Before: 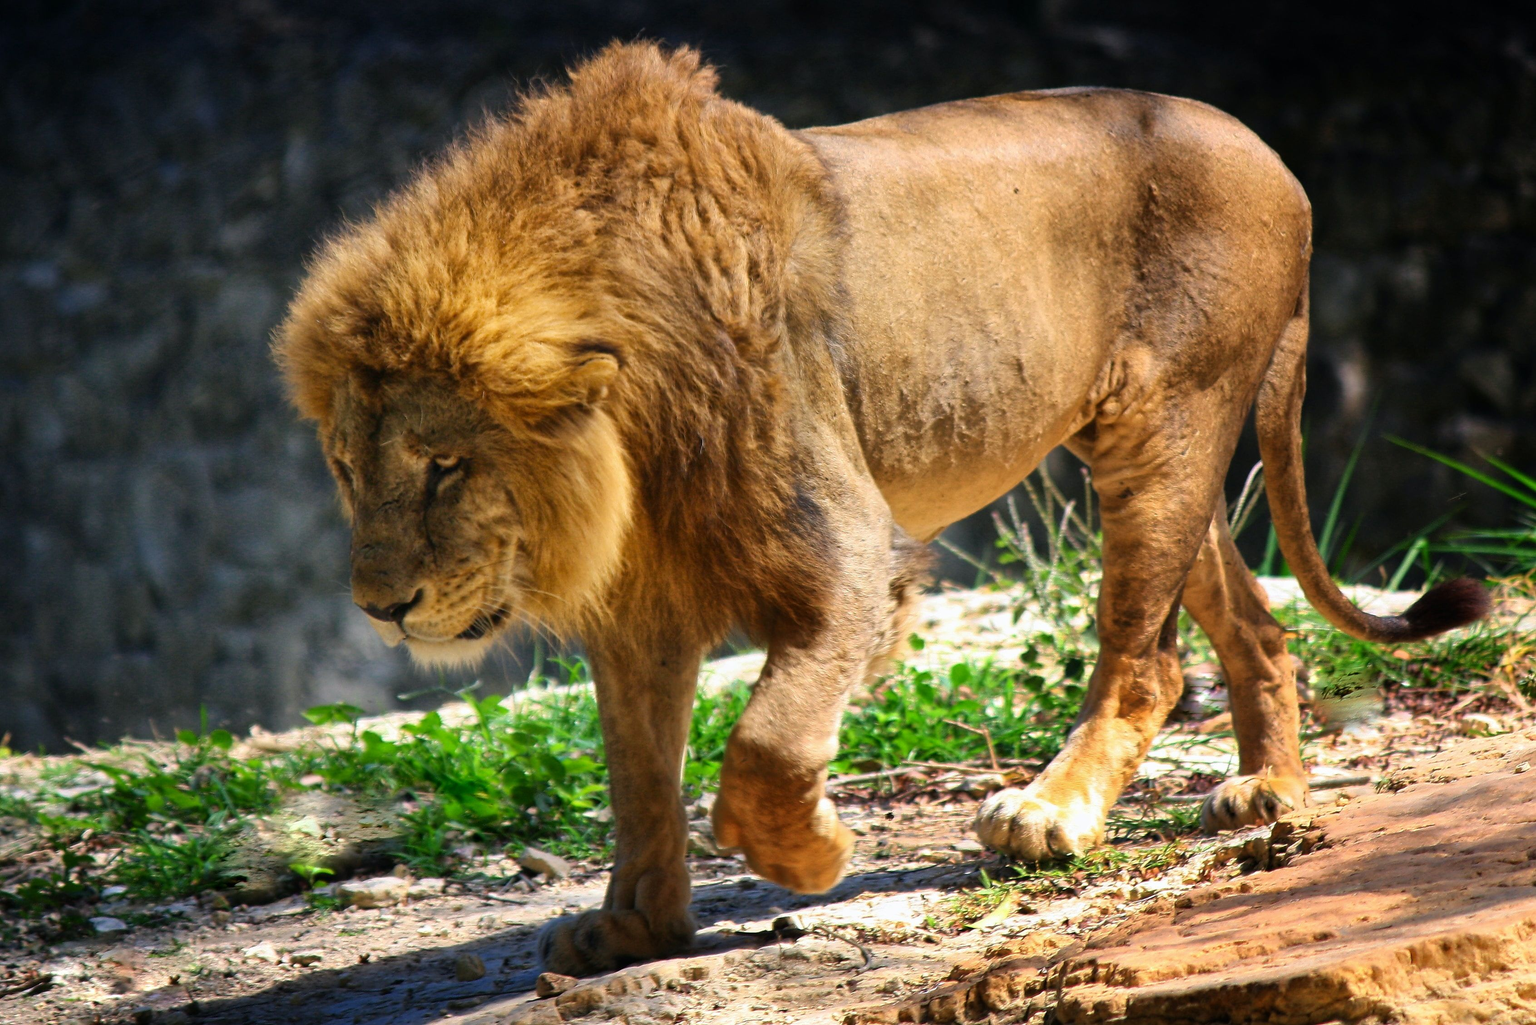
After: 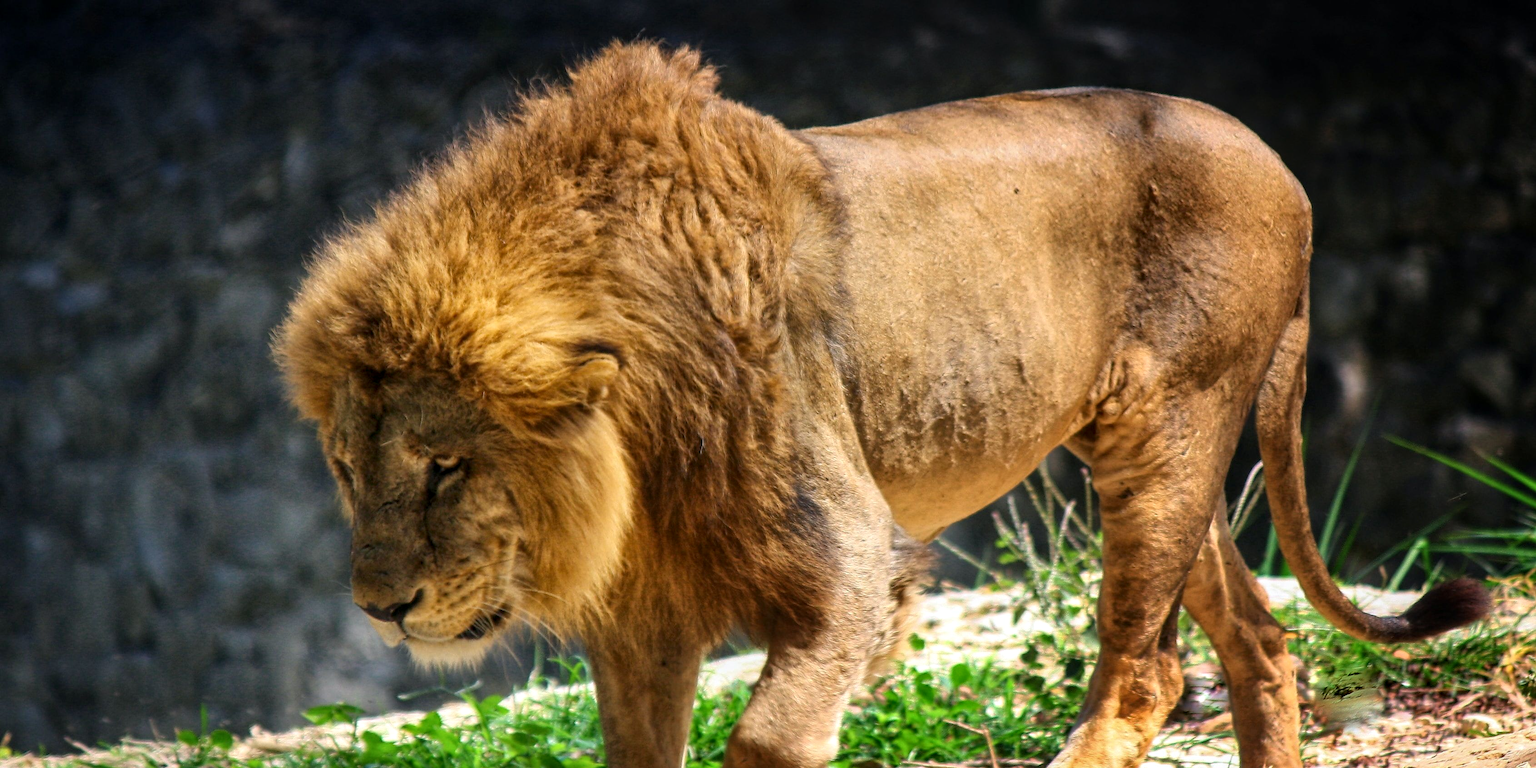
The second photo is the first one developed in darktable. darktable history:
crop: bottom 24.948%
local contrast: on, module defaults
